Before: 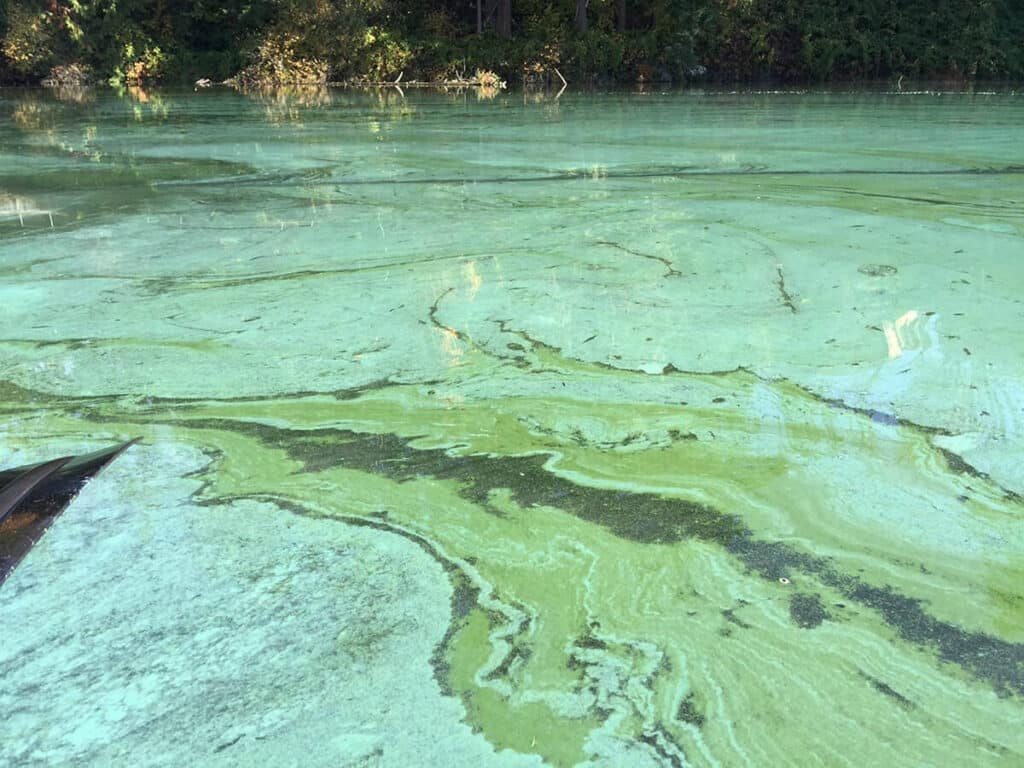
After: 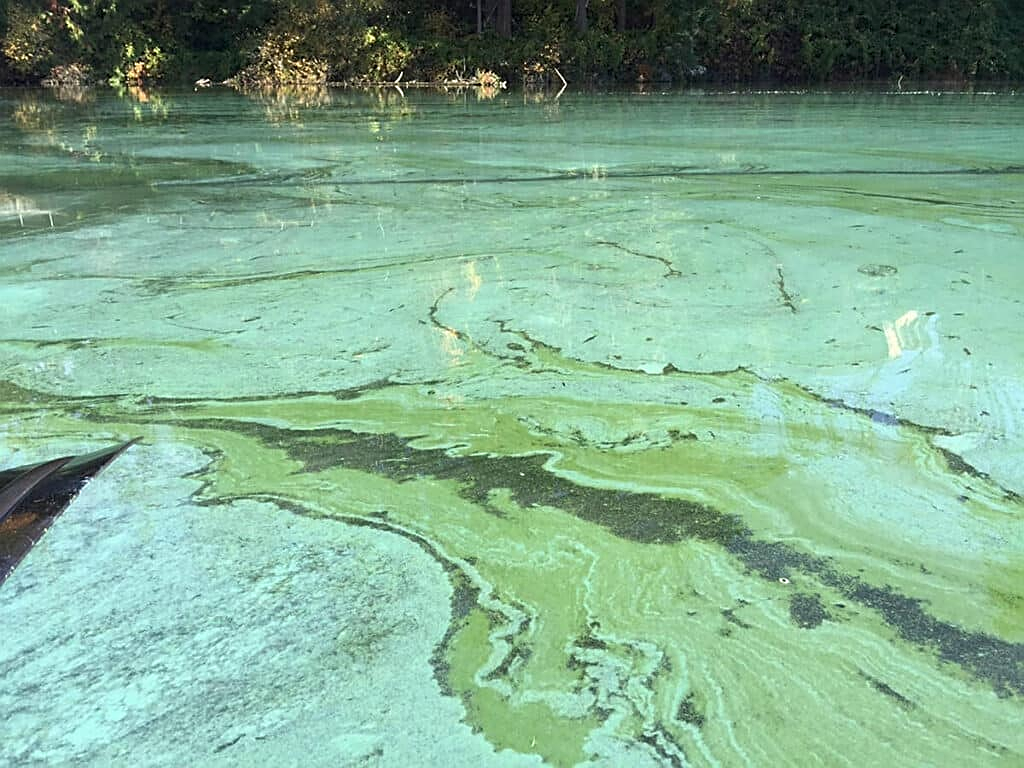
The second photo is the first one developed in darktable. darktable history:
sharpen: amount 0.54
